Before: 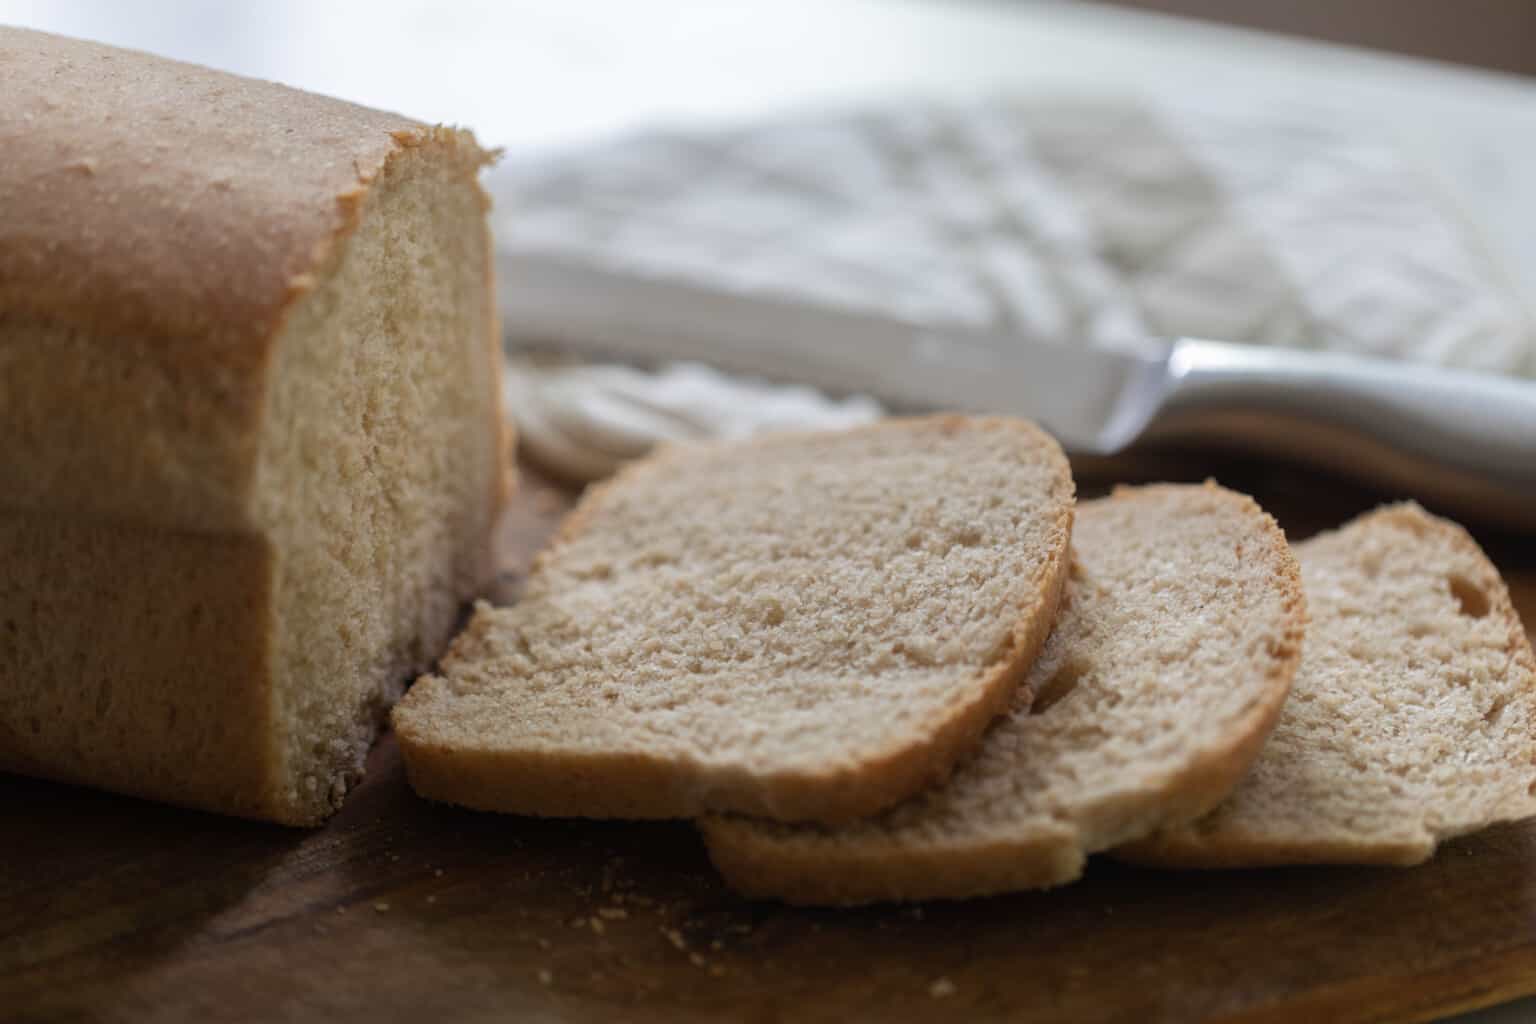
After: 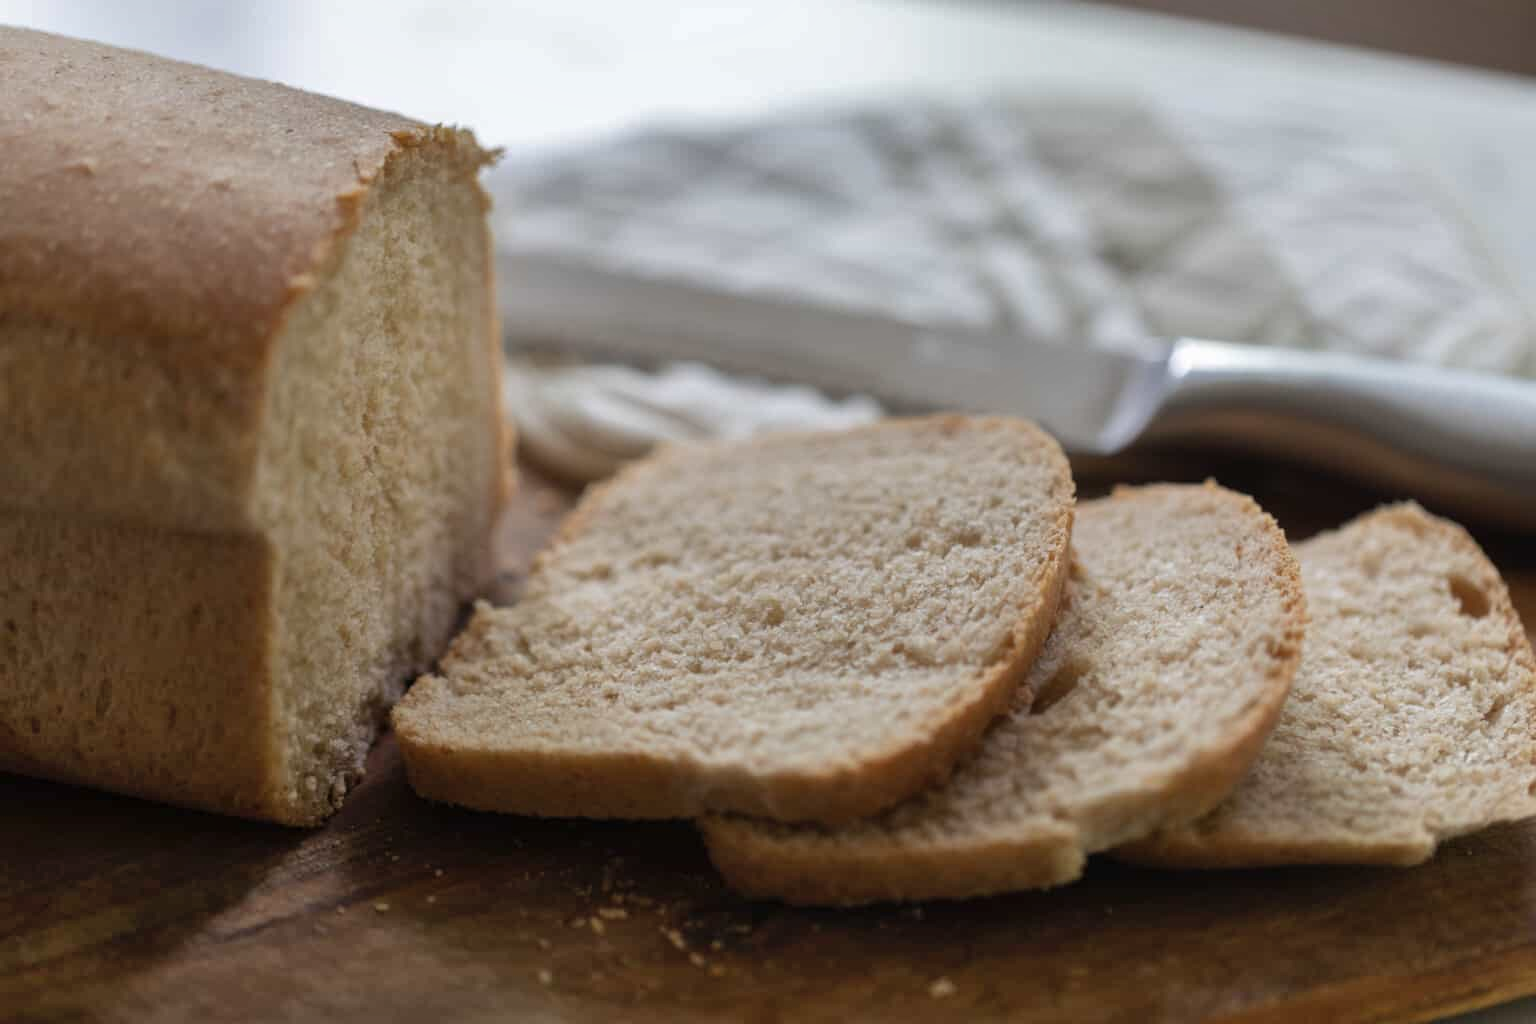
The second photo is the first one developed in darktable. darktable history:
shadows and highlights: highlights color adjustment 45.42%, low approximation 0.01, soften with gaussian
